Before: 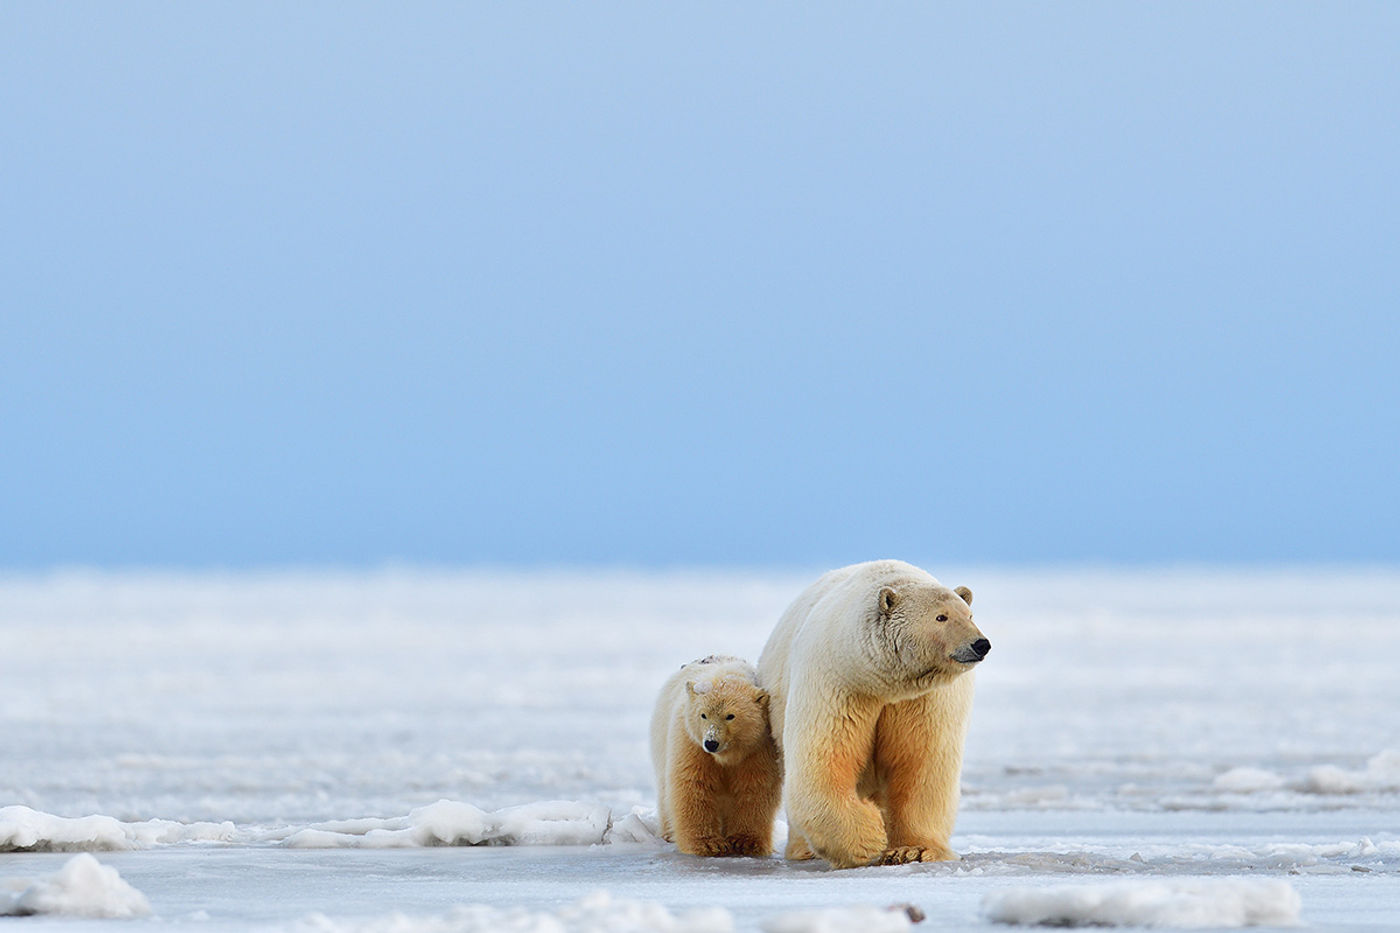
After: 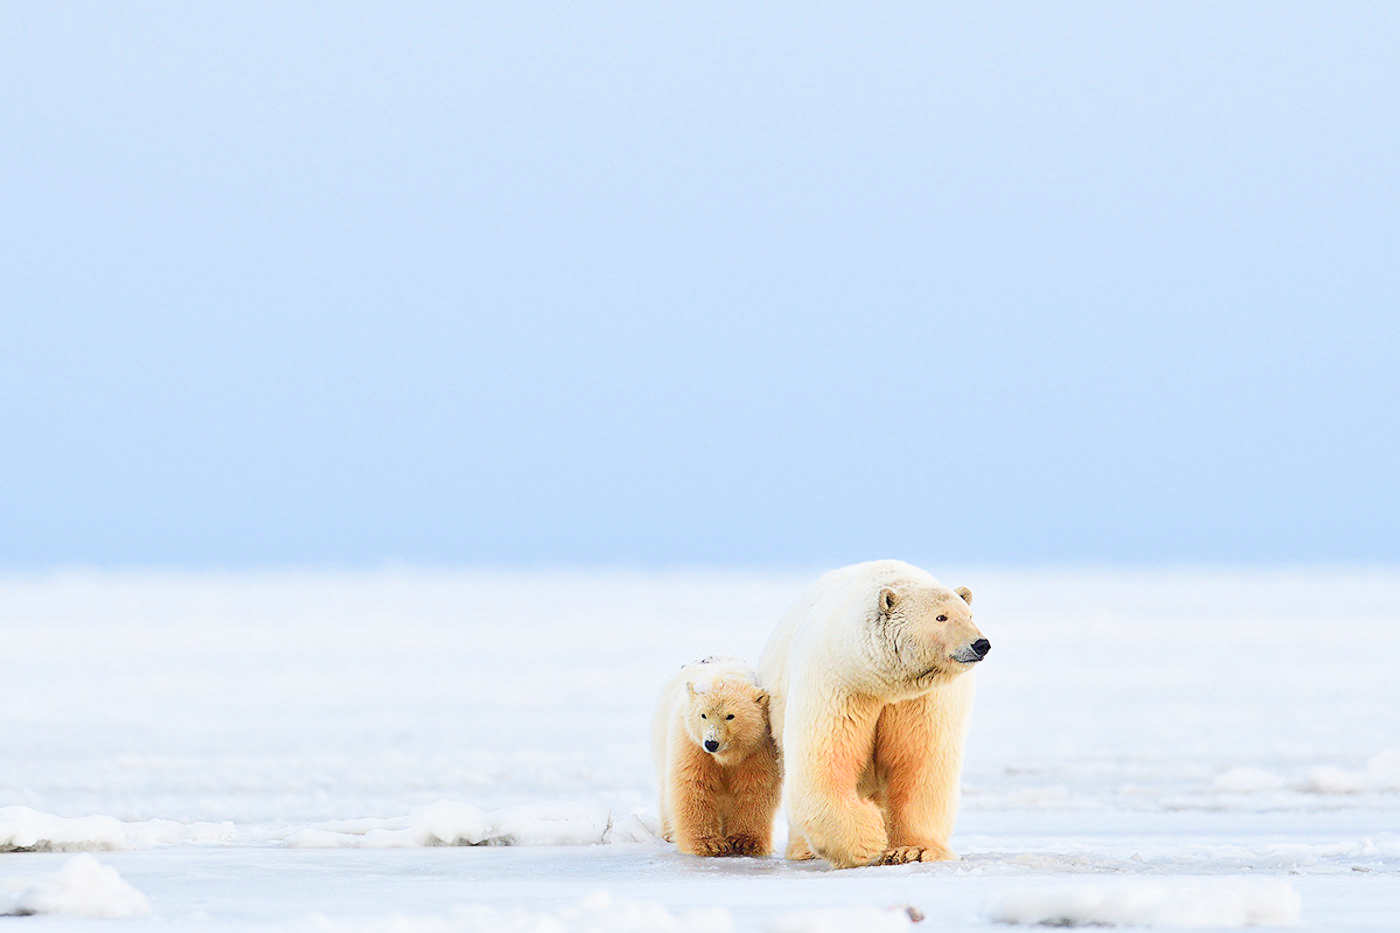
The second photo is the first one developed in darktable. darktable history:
filmic rgb: black relative exposure -7.65 EV, white relative exposure 4.56 EV, threshold 2.97 EV, hardness 3.61, contrast 0.999, enable highlight reconstruction true
exposure: black level correction 0, exposure 1.683 EV, compensate exposure bias true, compensate highlight preservation false
color balance rgb: perceptual saturation grading › global saturation 0.97%
